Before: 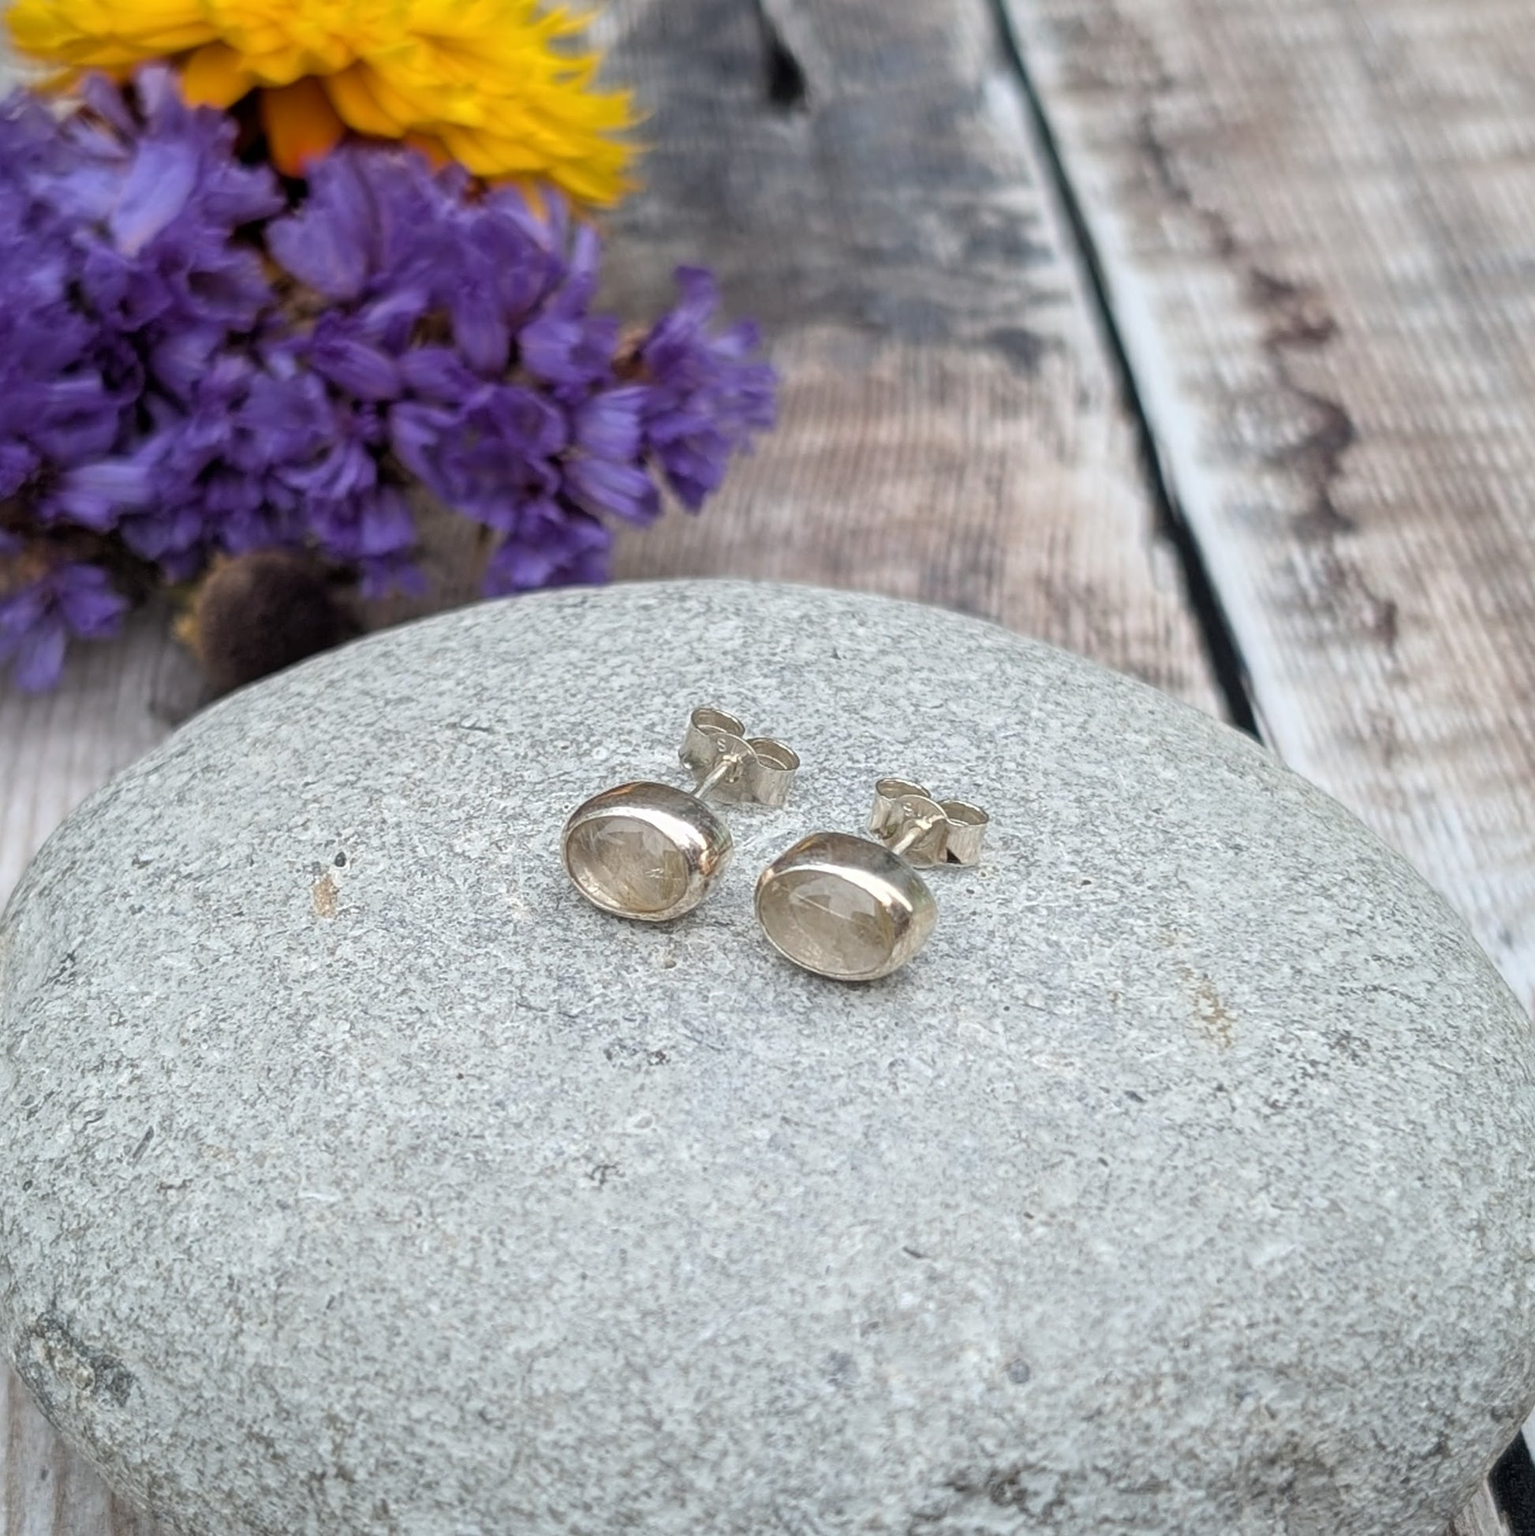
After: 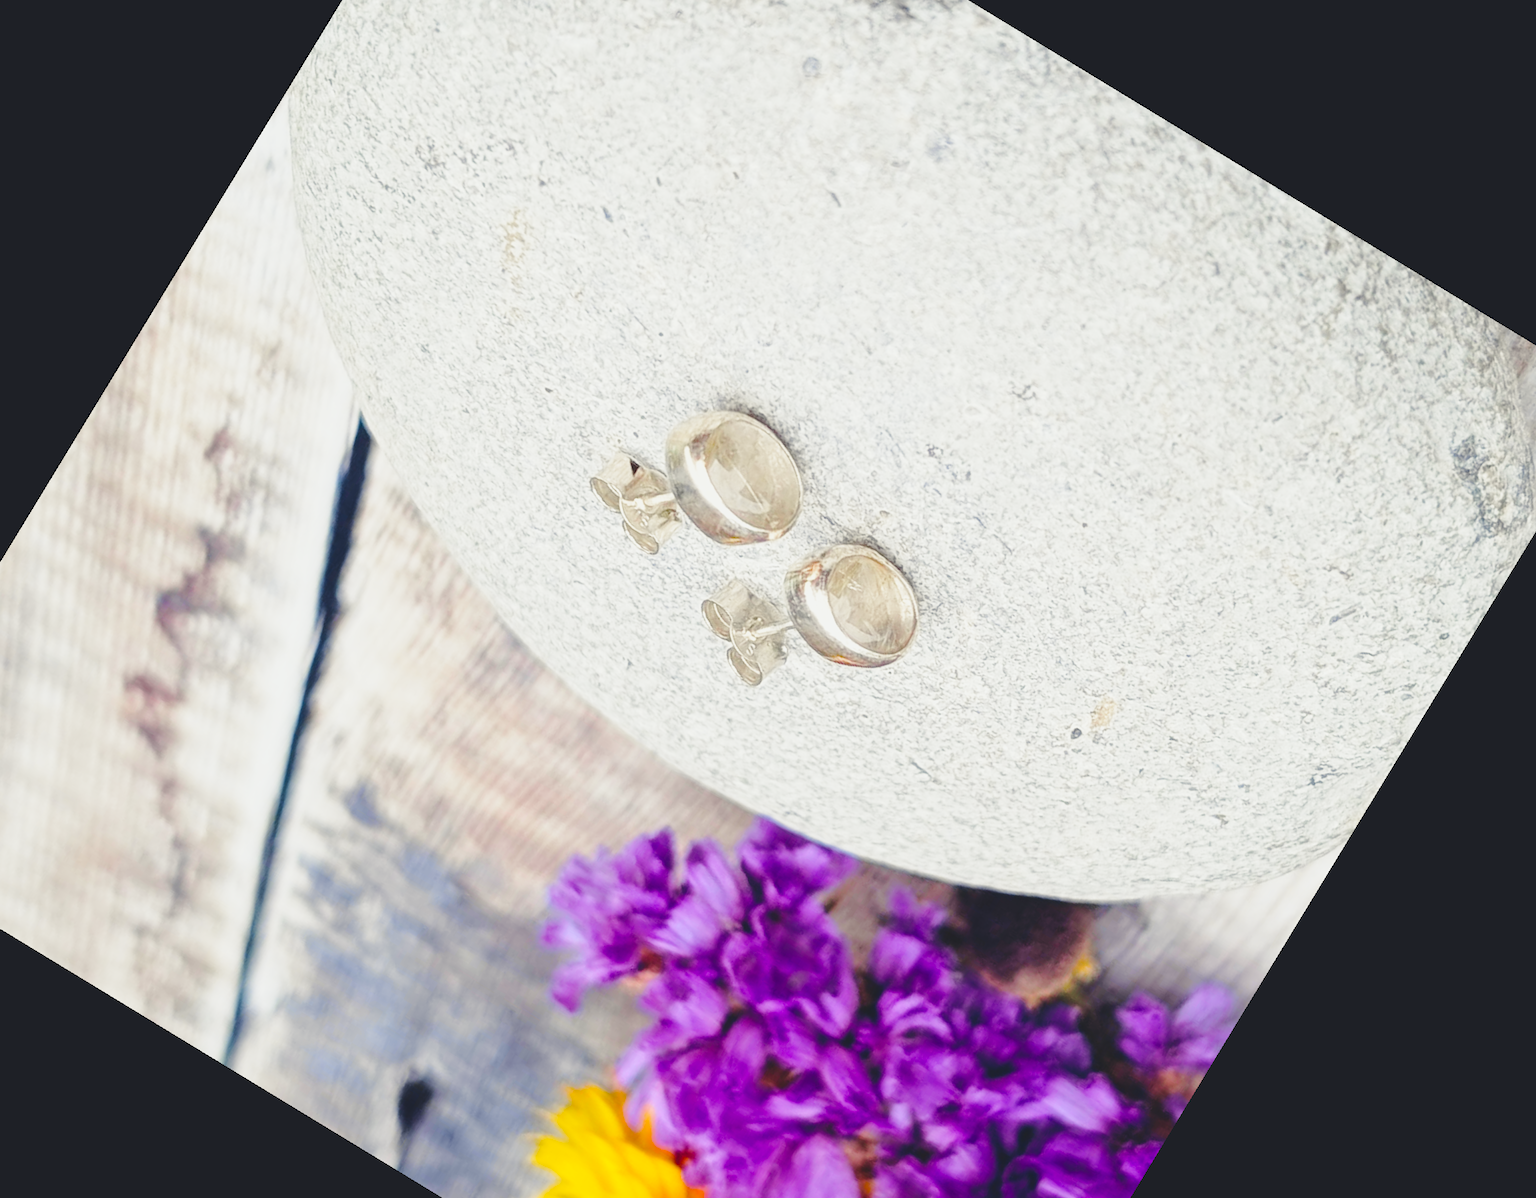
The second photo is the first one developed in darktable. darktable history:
color balance rgb: shadows lift › chroma 3%, shadows lift › hue 280.8°, power › hue 330°, highlights gain › chroma 3%, highlights gain › hue 75.6°, global offset › luminance 2%, perceptual saturation grading › global saturation 20%, perceptual saturation grading › highlights -25%, perceptual saturation grading › shadows 50%, global vibrance 20.33%
base curve: curves: ch0 [(0, 0) (0.032, 0.037) (0.105, 0.228) (0.435, 0.76) (0.856, 0.983) (1, 1)], preserve colors none
tone equalizer: on, module defaults
crop and rotate: angle 148.68°, left 9.111%, top 15.603%, right 4.588%, bottom 17.041%
tone curve: curves: ch0 [(0, 0) (0.23, 0.205) (0.486, 0.52) (0.822, 0.825) (0.994, 0.955)]; ch1 [(0, 0) (0.226, 0.261) (0.379, 0.442) (0.469, 0.472) (0.495, 0.495) (0.514, 0.504) (0.561, 0.568) (0.59, 0.612) (1, 1)]; ch2 [(0, 0) (0.269, 0.299) (0.459, 0.441) (0.498, 0.499) (0.523, 0.52) (0.586, 0.569) (0.635, 0.617) (0.659, 0.681) (0.718, 0.764) (1, 1)], color space Lab, independent channels, preserve colors none
